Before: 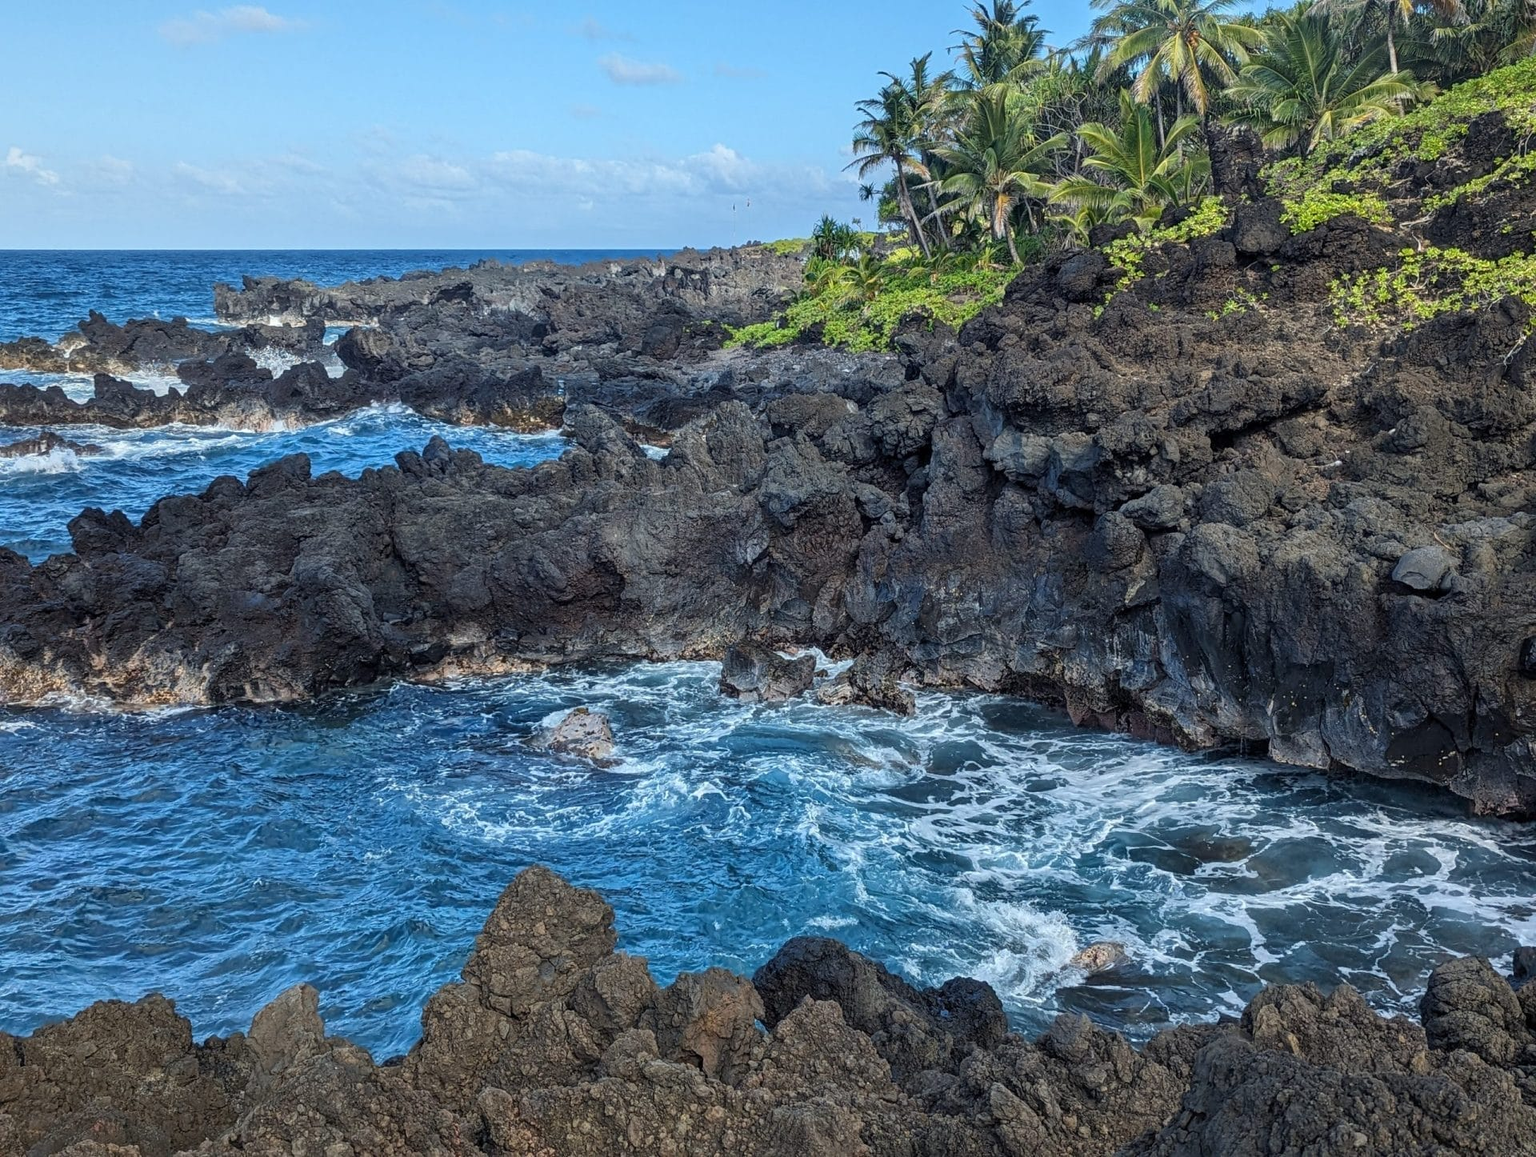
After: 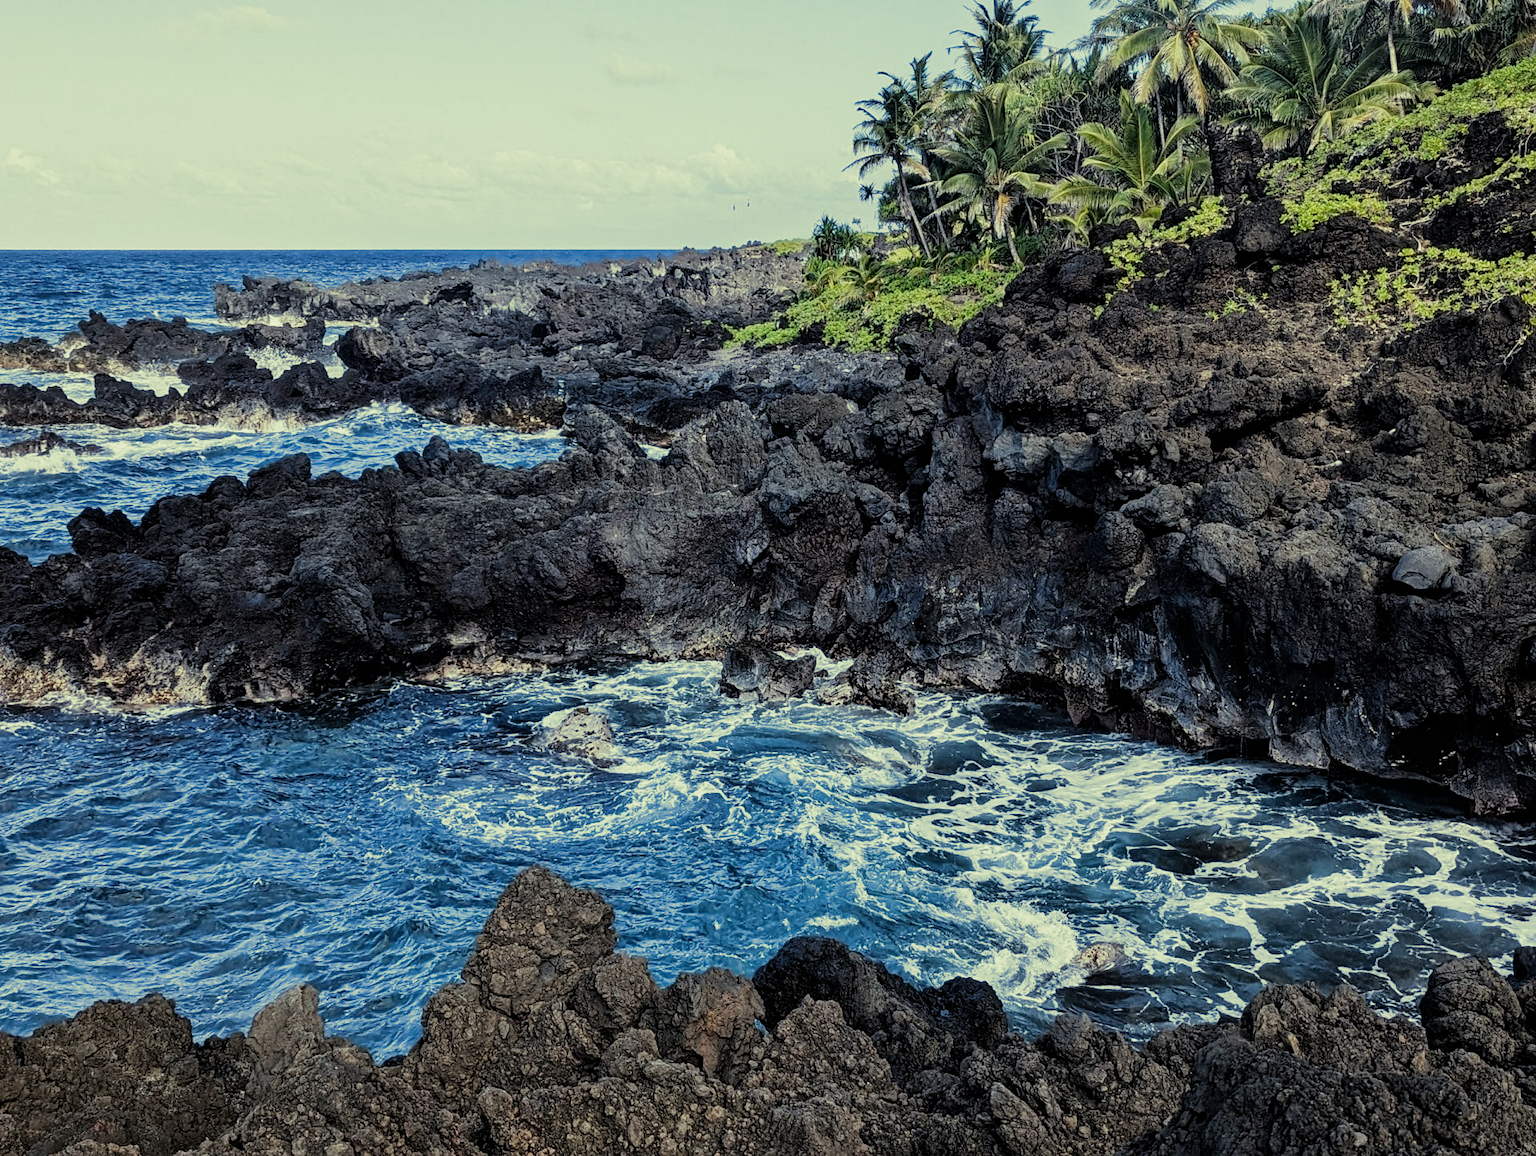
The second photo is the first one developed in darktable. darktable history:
split-toning: shadows › hue 290.82°, shadows › saturation 0.34, highlights › saturation 0.38, balance 0, compress 50%
filmic rgb: black relative exposure -5 EV, hardness 2.88, contrast 1.3, highlights saturation mix -30%
